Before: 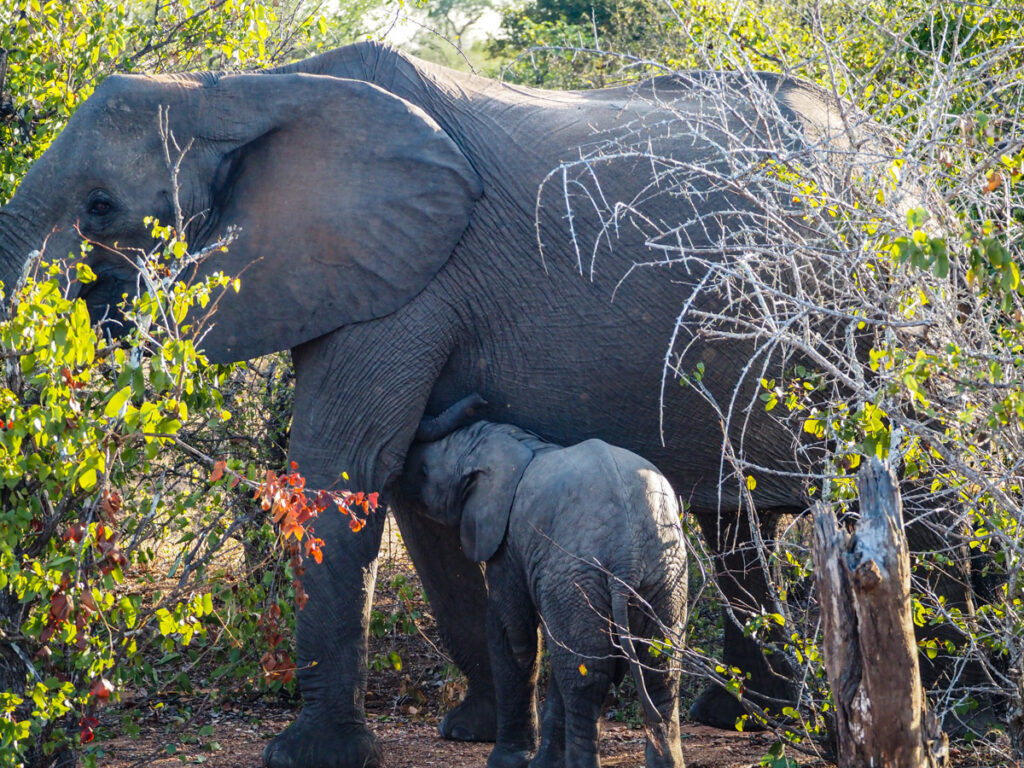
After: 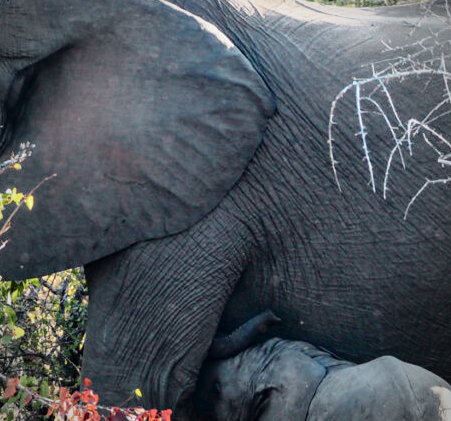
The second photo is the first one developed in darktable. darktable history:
crop: left 20.248%, top 10.86%, right 35.675%, bottom 34.321%
tone curve: curves: ch0 [(0, 0) (0.035, 0.011) (0.133, 0.076) (0.285, 0.265) (0.491, 0.541) (0.617, 0.693) (0.704, 0.77) (0.794, 0.865) (0.895, 0.938) (1, 0.976)]; ch1 [(0, 0) (0.318, 0.278) (0.444, 0.427) (0.502, 0.497) (0.543, 0.547) (0.601, 0.641) (0.746, 0.764) (1, 1)]; ch2 [(0, 0) (0.316, 0.292) (0.381, 0.37) (0.423, 0.448) (0.476, 0.482) (0.502, 0.5) (0.543, 0.547) (0.587, 0.613) (0.642, 0.672) (0.704, 0.727) (0.865, 0.827) (1, 0.951)], color space Lab, independent channels, preserve colors none
vignetting: on, module defaults
